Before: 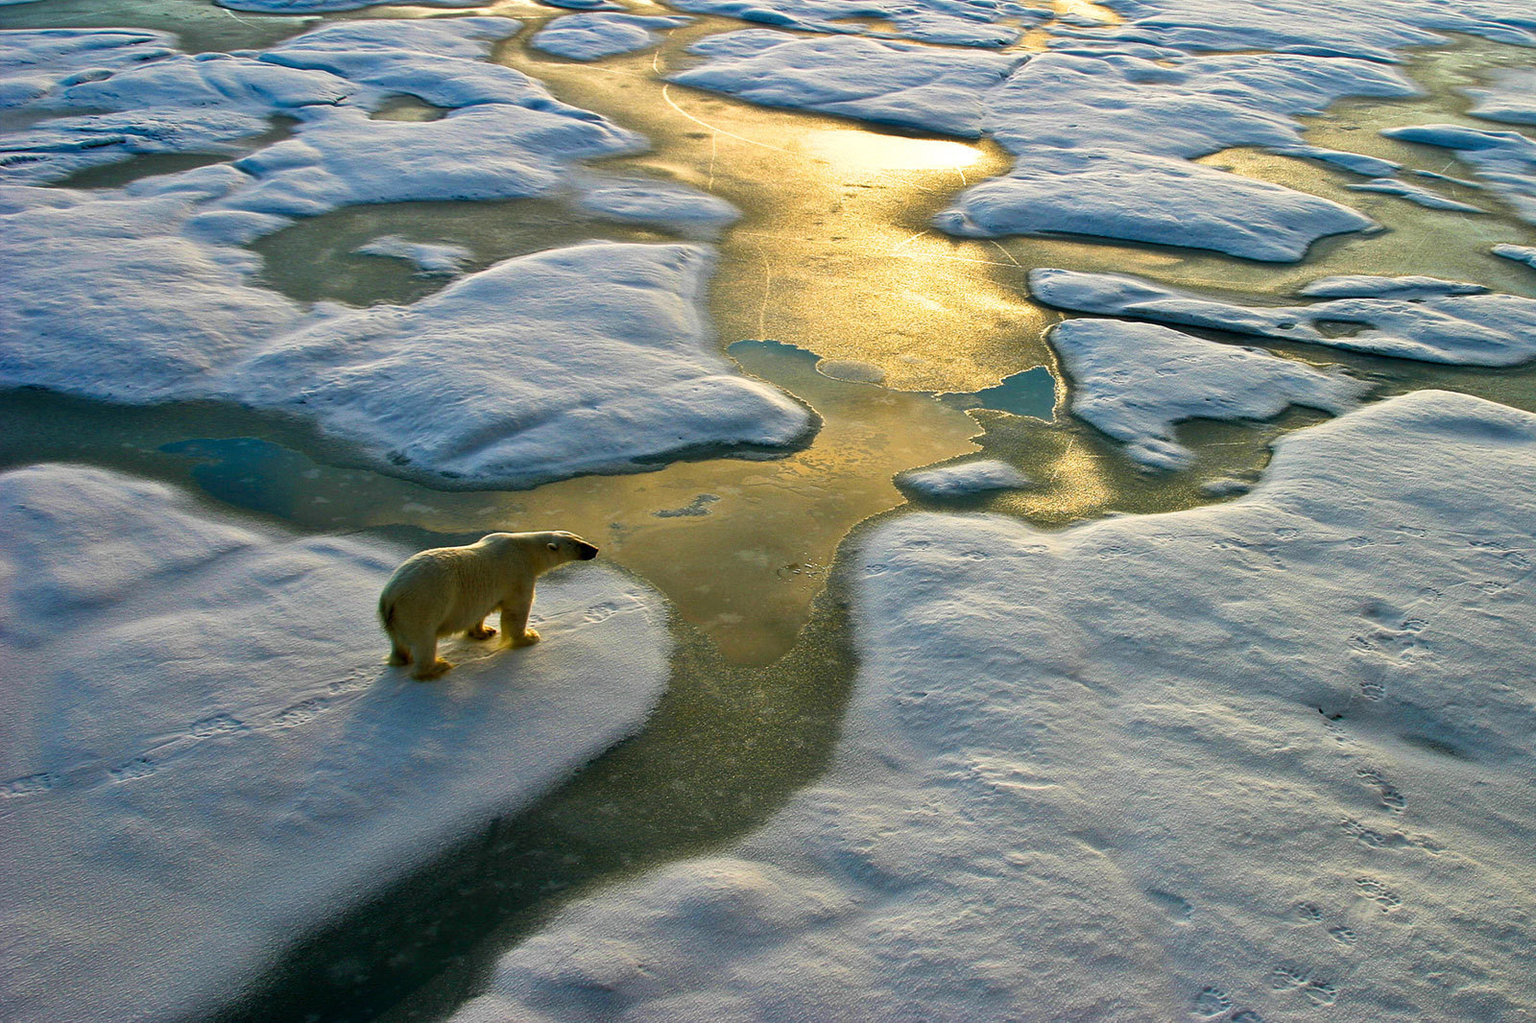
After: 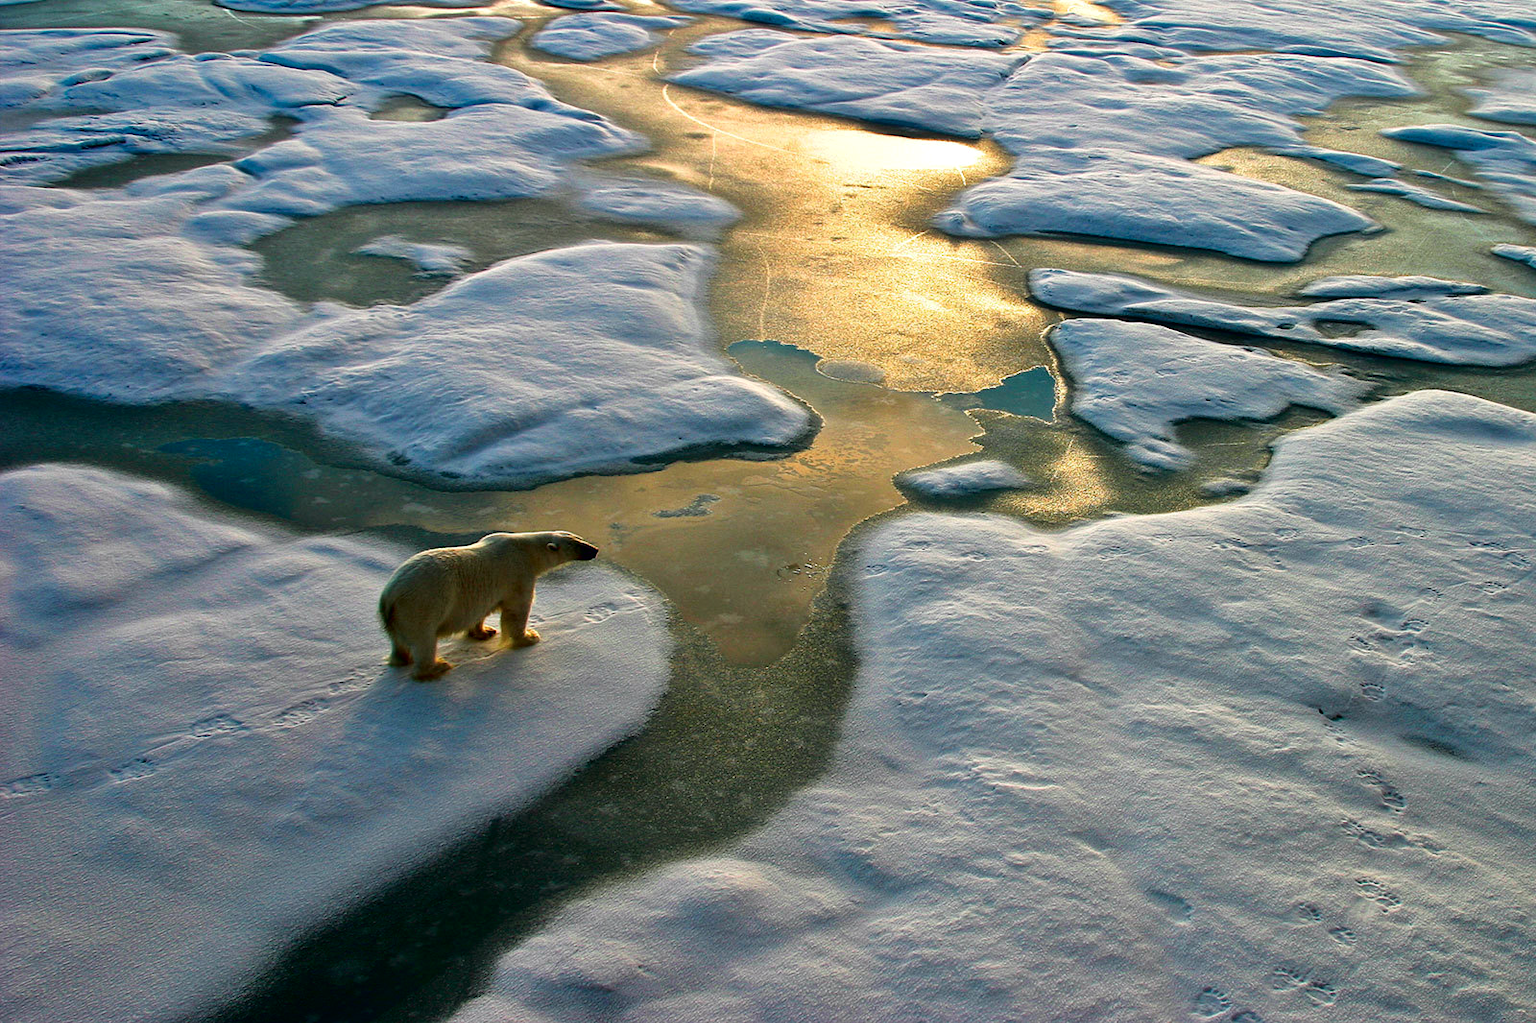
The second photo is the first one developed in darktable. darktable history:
exposure: black level correction -0.001, exposure 0.08 EV, compensate exposure bias true, compensate highlight preservation false
tone curve: curves: ch0 [(0, 0) (0.106, 0.041) (0.256, 0.197) (0.37, 0.336) (0.513, 0.481) (0.667, 0.629) (1, 1)]; ch1 [(0, 0) (0.502, 0.505) (0.553, 0.577) (1, 1)]; ch2 [(0, 0) (0.5, 0.495) (0.56, 0.544) (1, 1)], color space Lab, independent channels, preserve colors none
